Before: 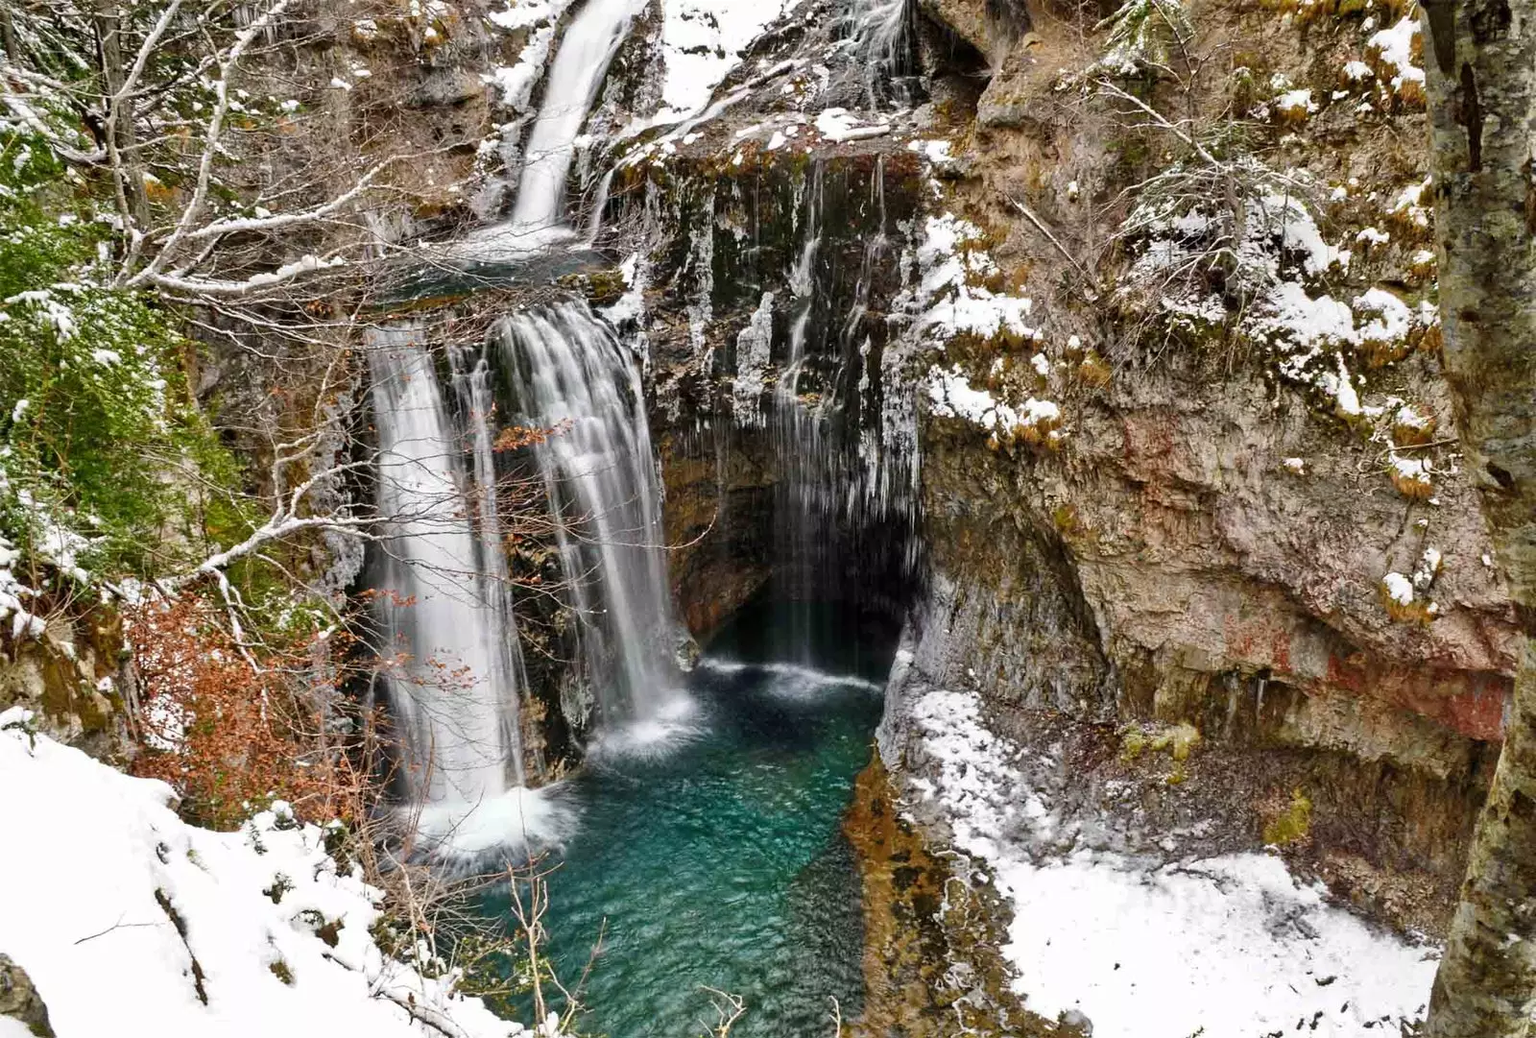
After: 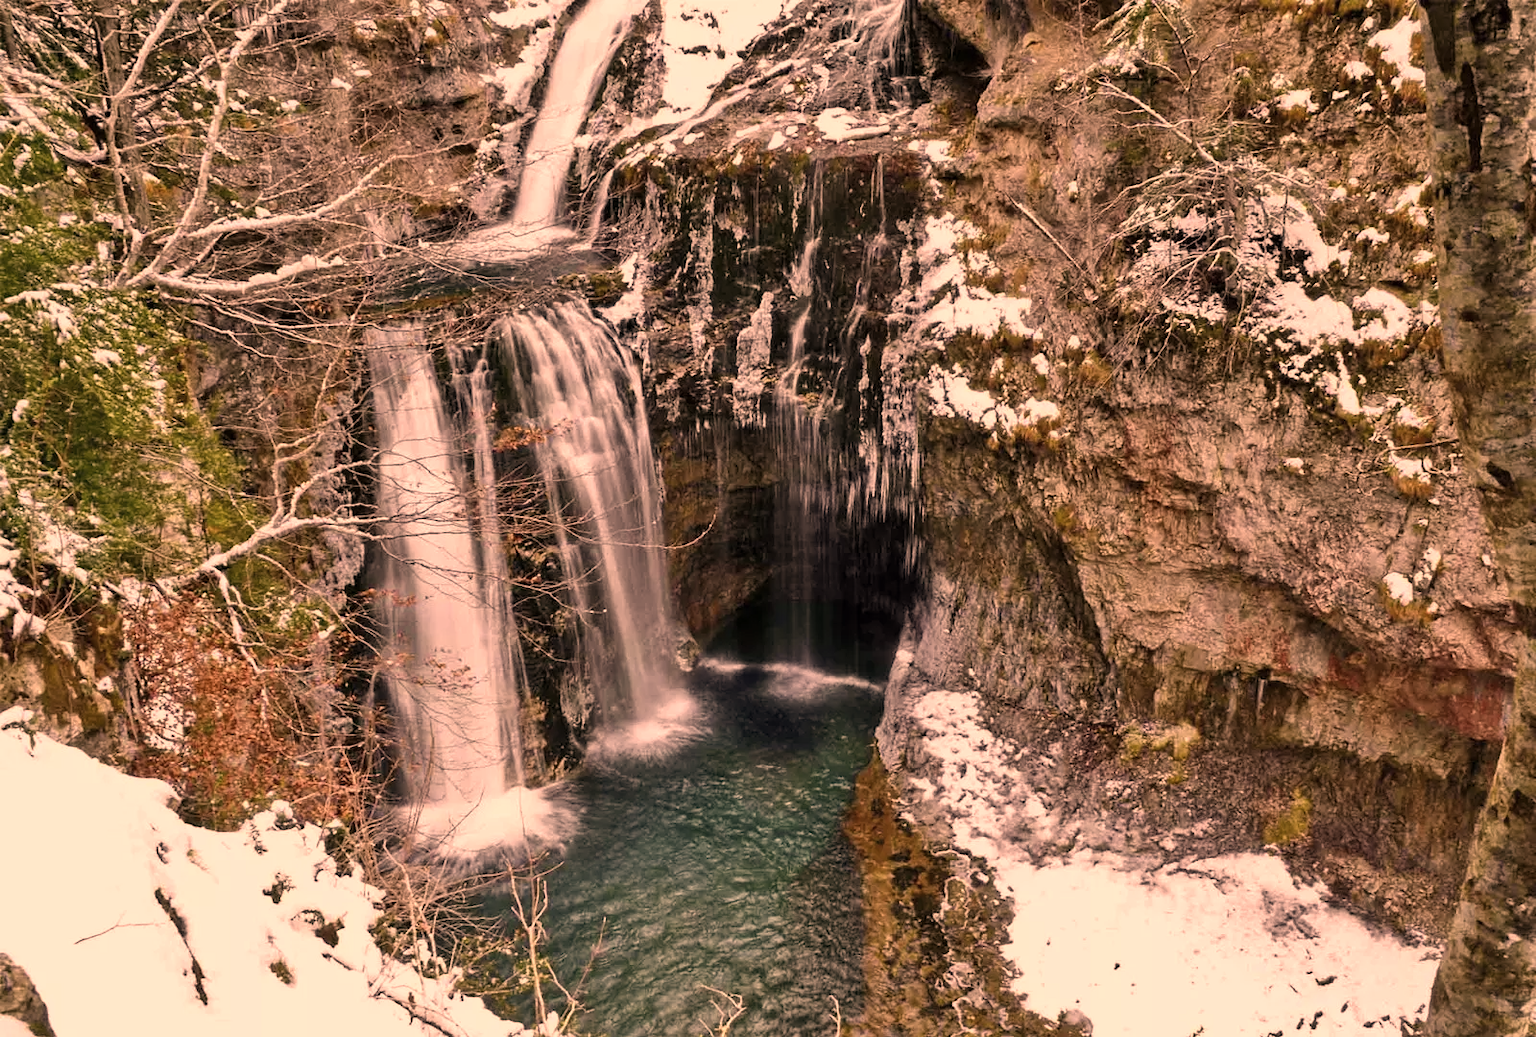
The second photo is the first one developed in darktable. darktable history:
color correction: highlights a* 39.85, highlights b* 39.84, saturation 0.688
